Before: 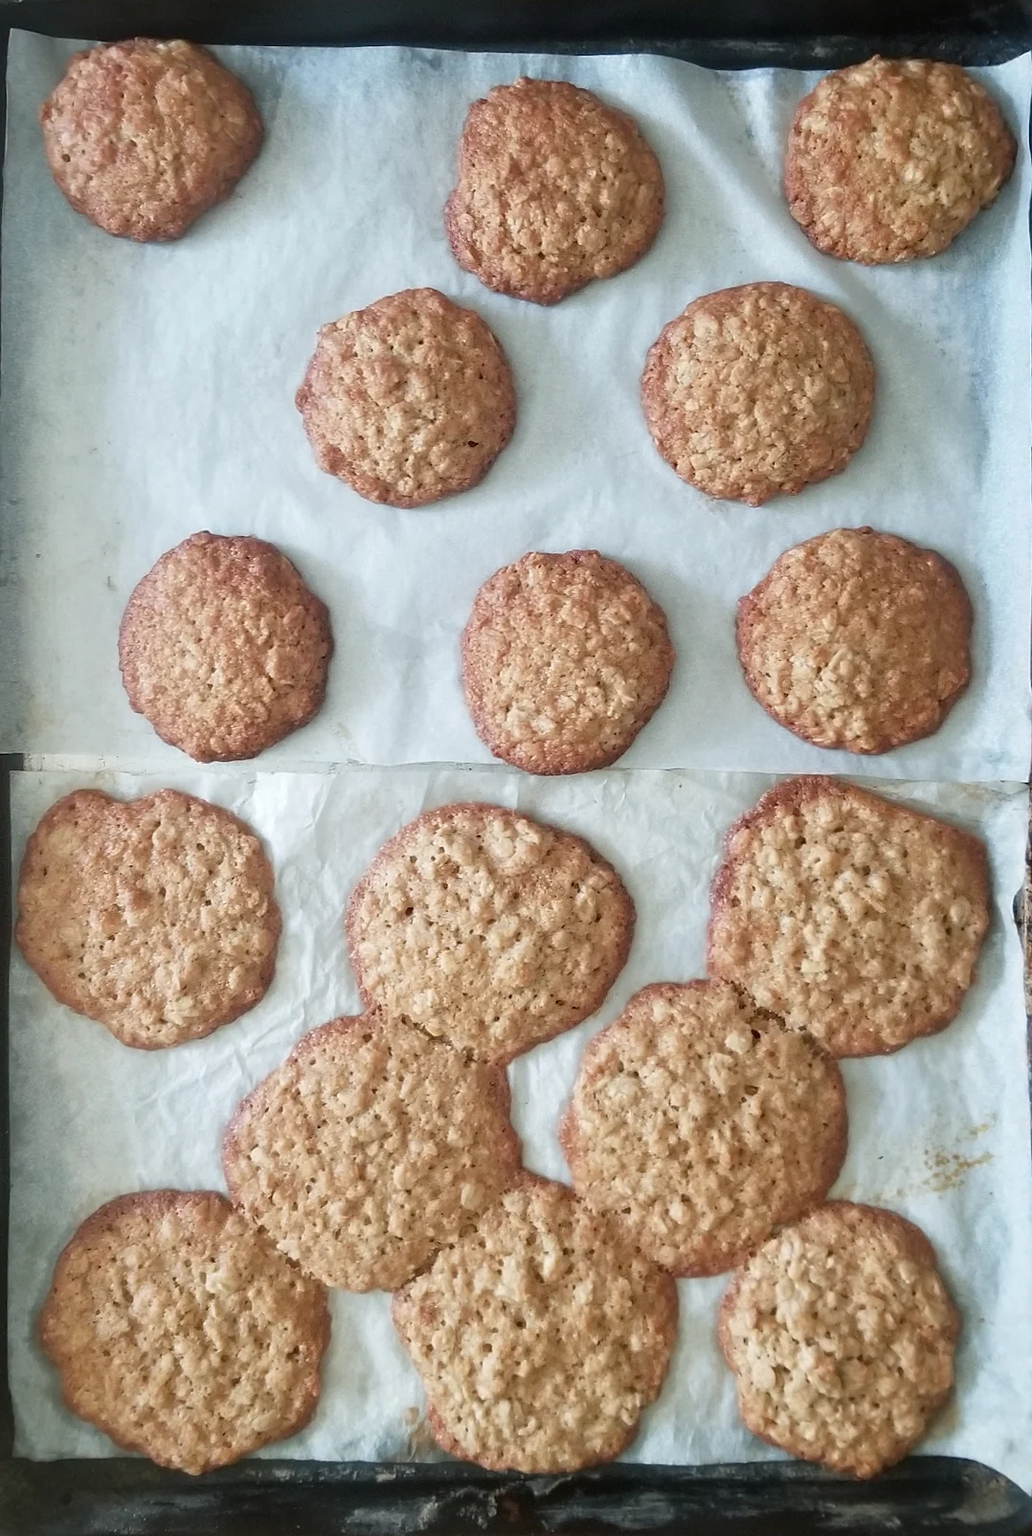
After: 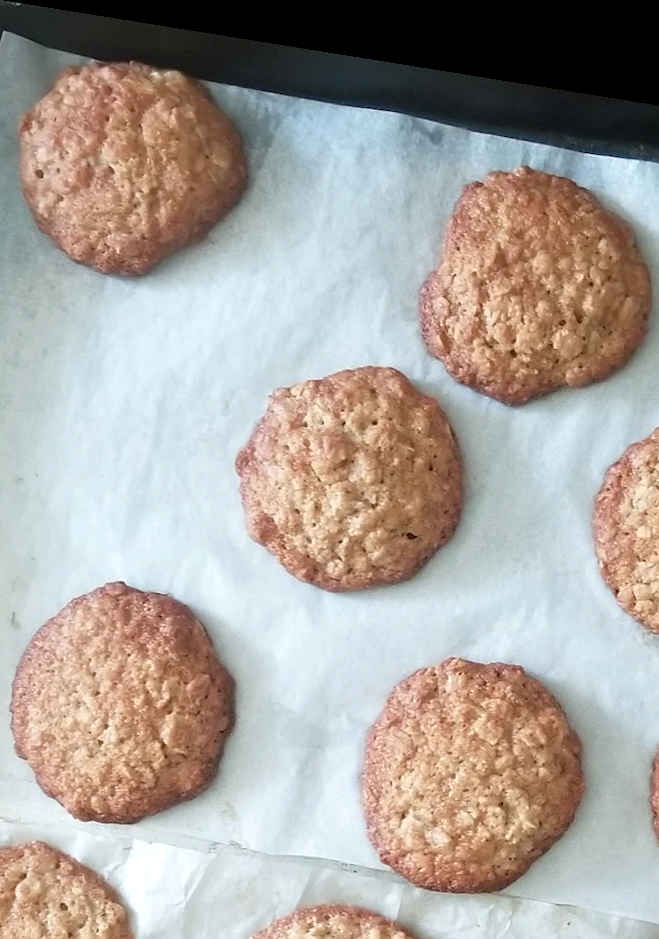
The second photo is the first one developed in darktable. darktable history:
rotate and perspective: rotation 9.12°, automatic cropping off
exposure: exposure 0.2 EV, compensate highlight preservation false
crop: left 19.556%, right 30.401%, bottom 46.458%
